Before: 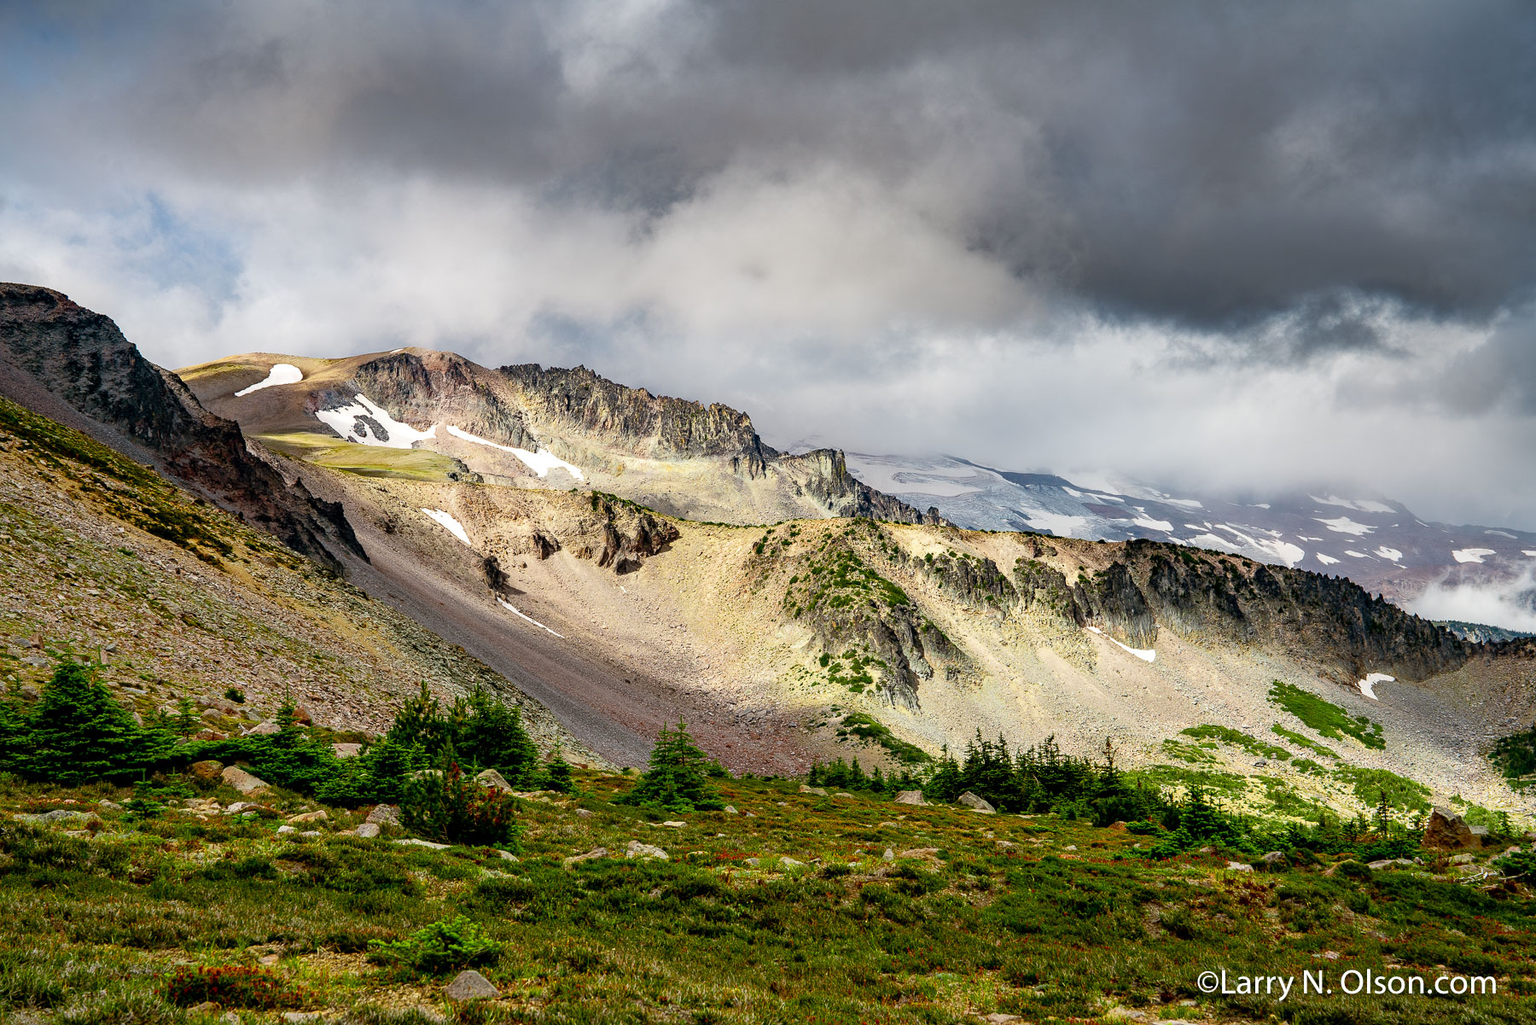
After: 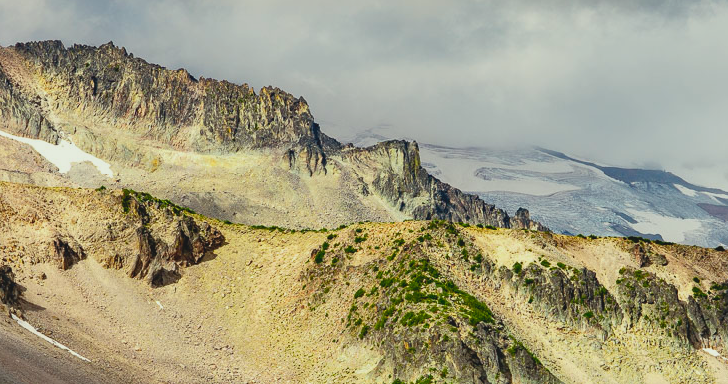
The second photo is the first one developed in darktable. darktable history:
crop: left 31.751%, top 32.172%, right 27.8%, bottom 35.83%
lowpass: radius 0.1, contrast 0.85, saturation 1.1, unbound 0
color correction: highlights a* -4.28, highlights b* 6.53
